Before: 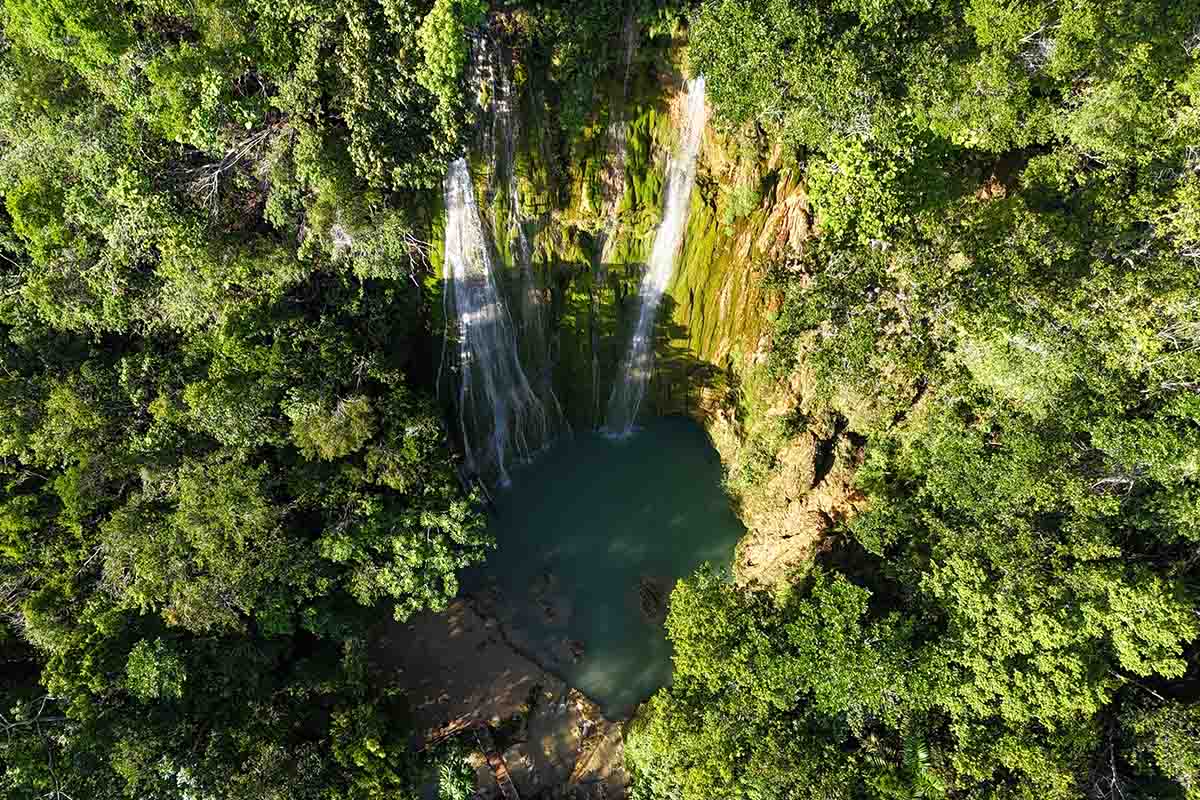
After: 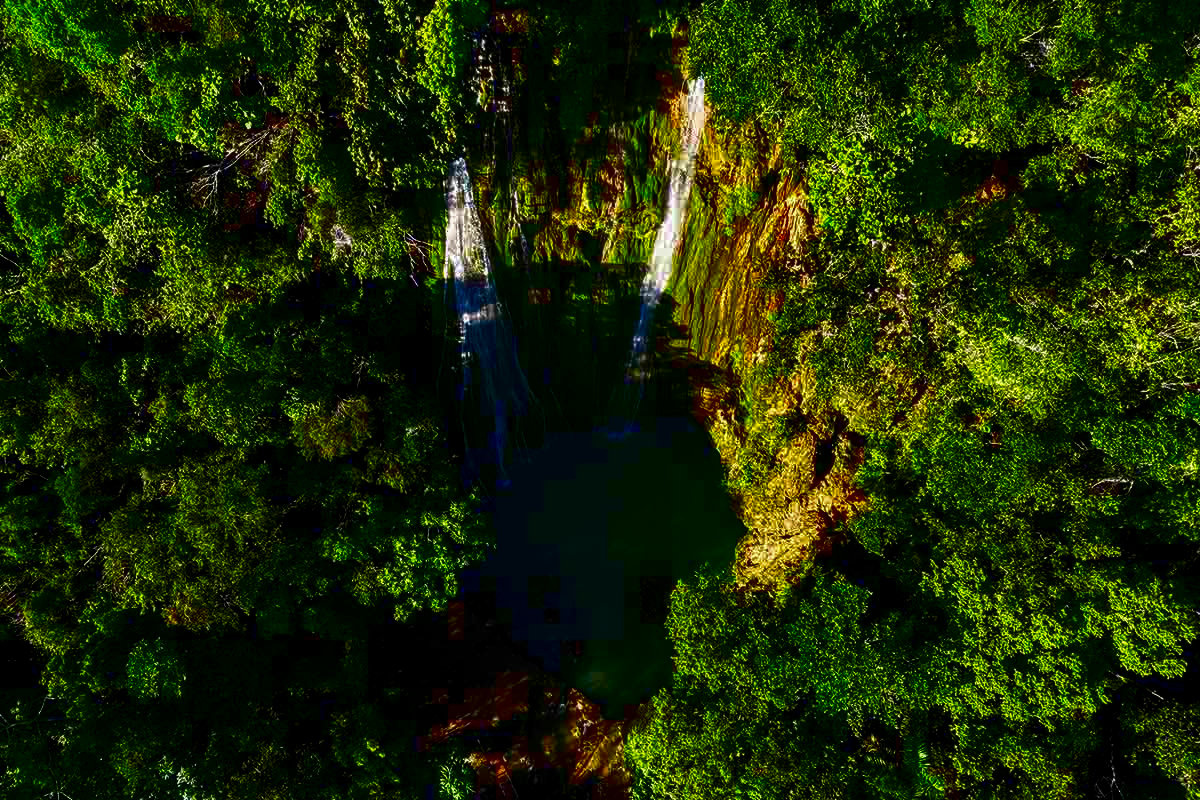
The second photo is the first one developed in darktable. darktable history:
local contrast: on, module defaults
contrast brightness saturation: brightness -0.982, saturation 0.988
